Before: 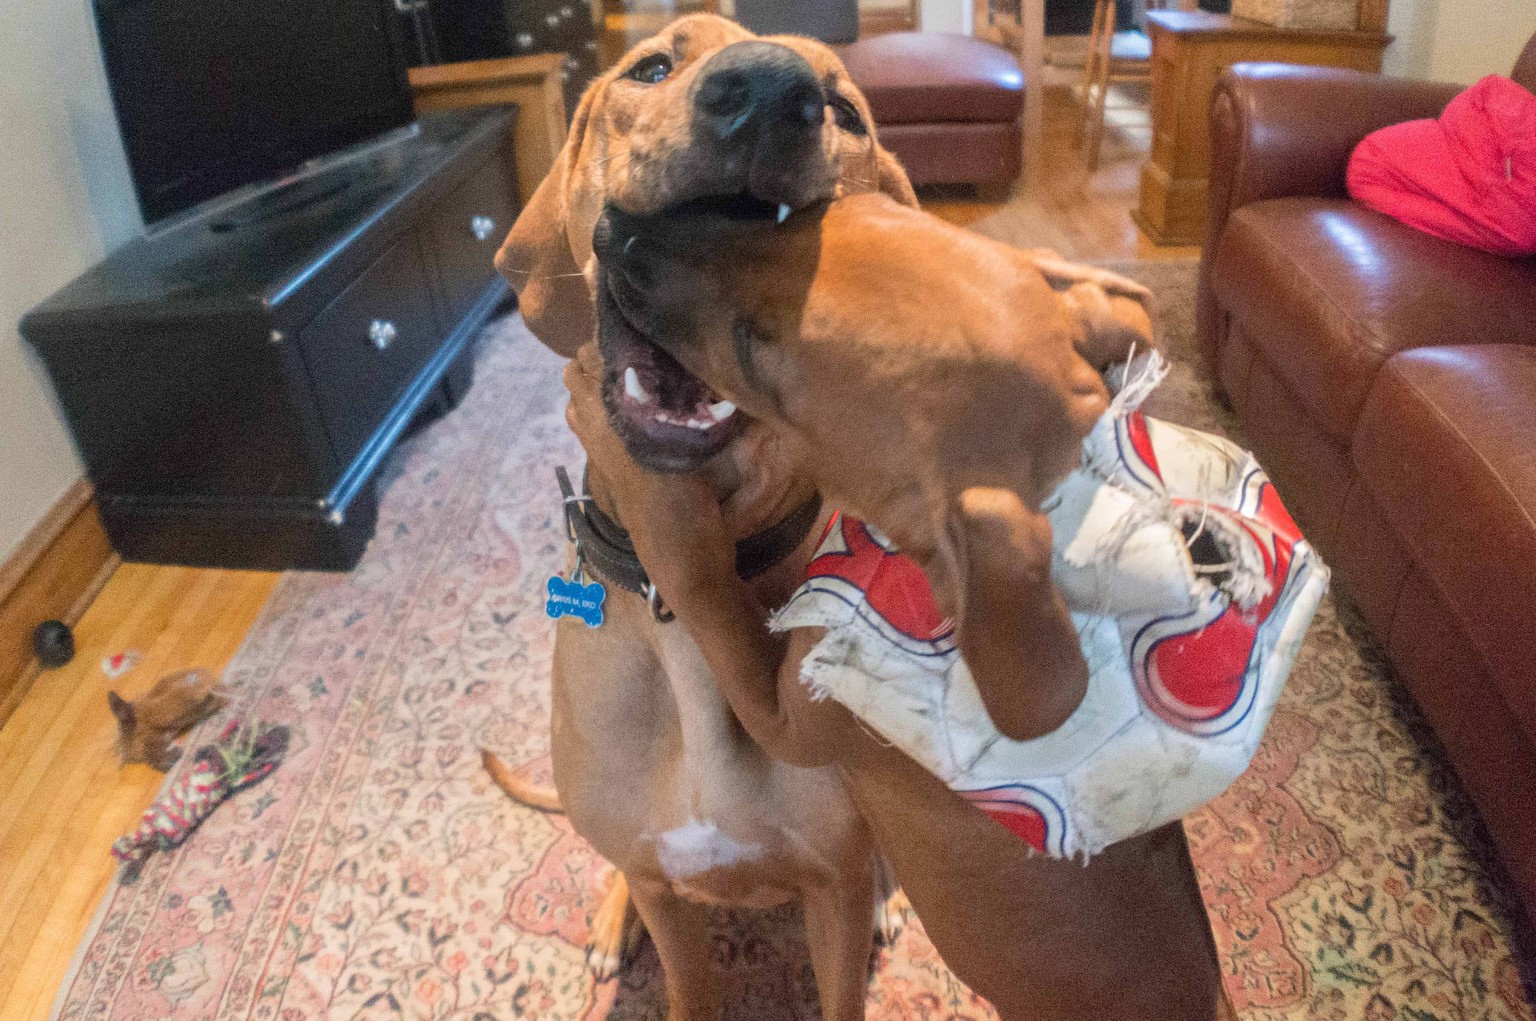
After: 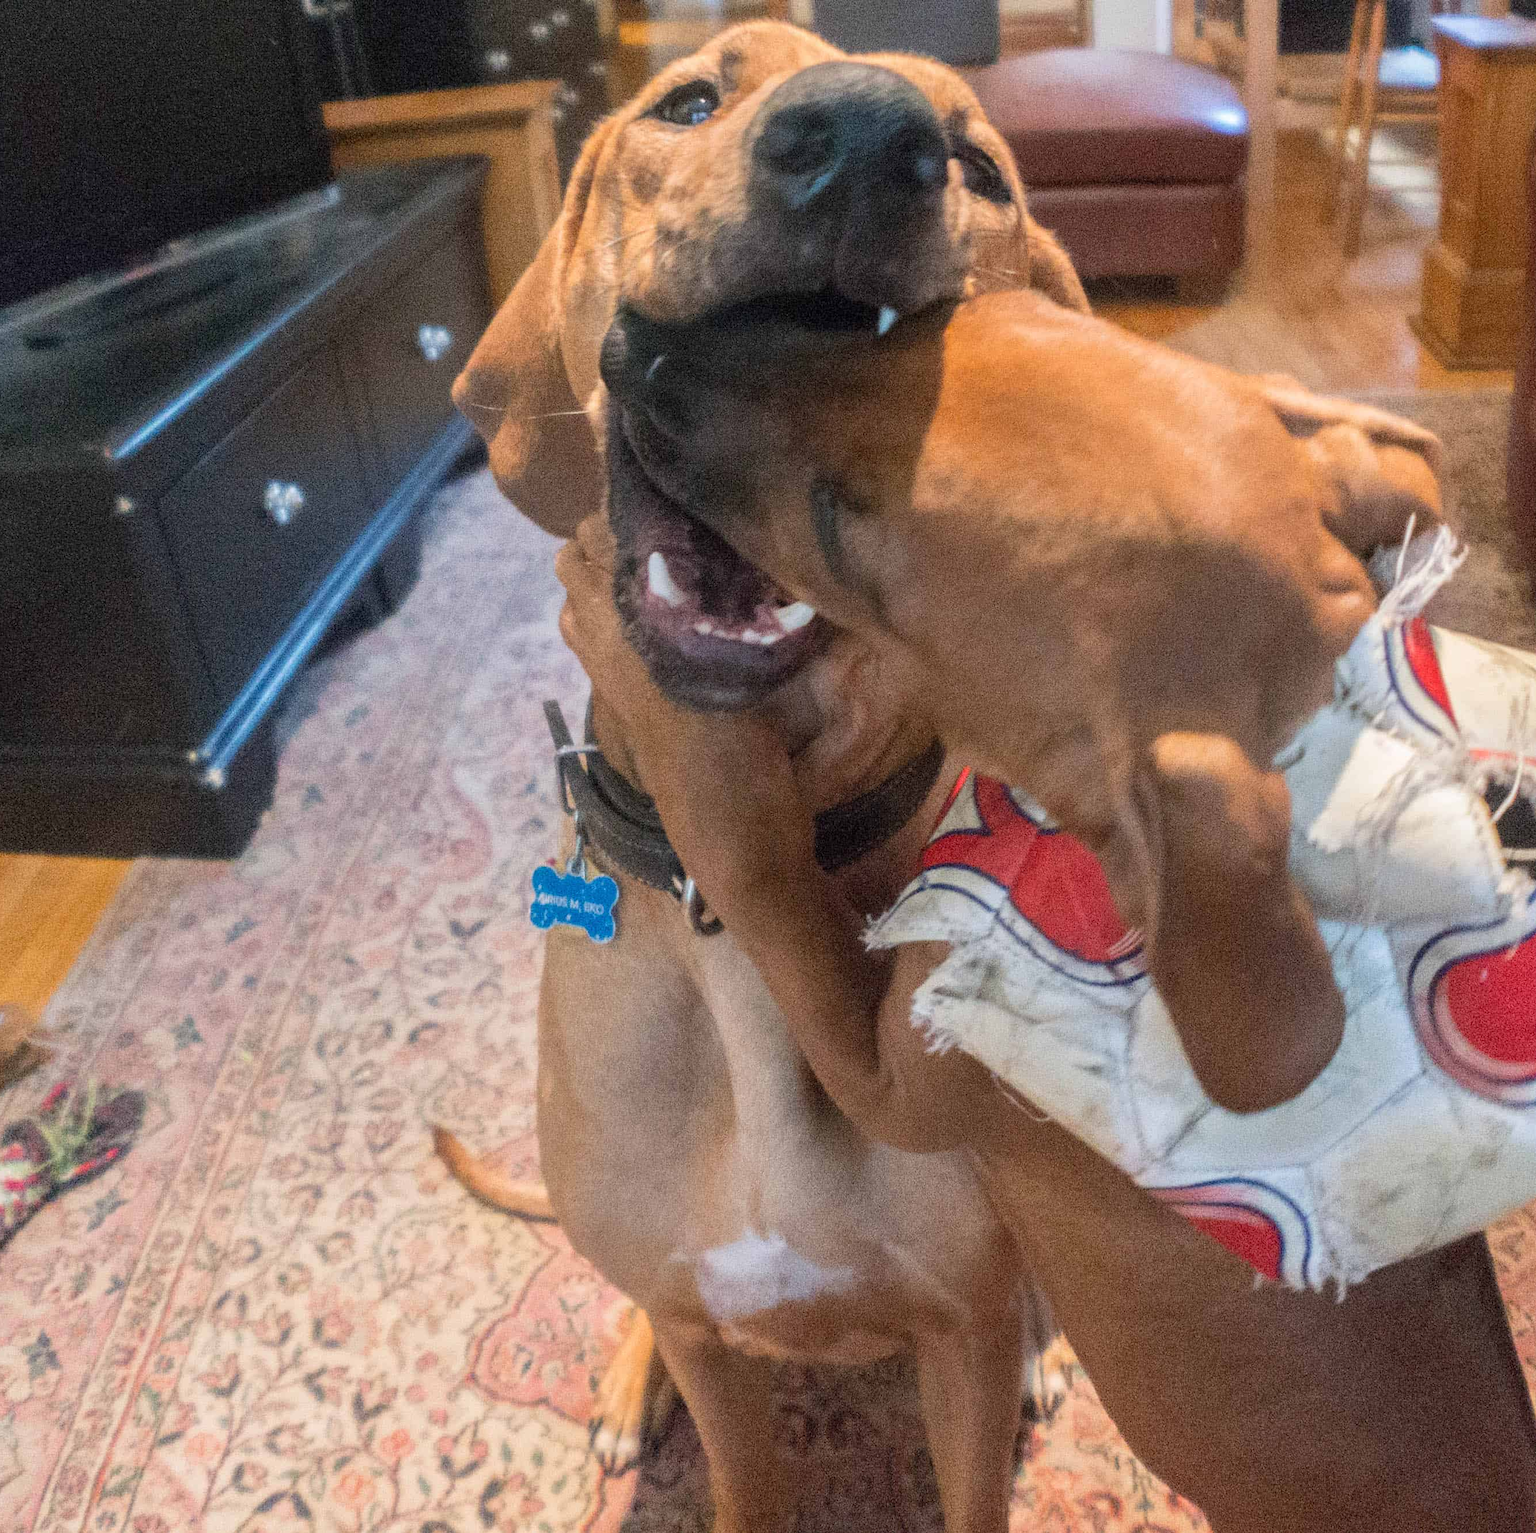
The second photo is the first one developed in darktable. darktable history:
crop and rotate: left 12.639%, right 20.798%
